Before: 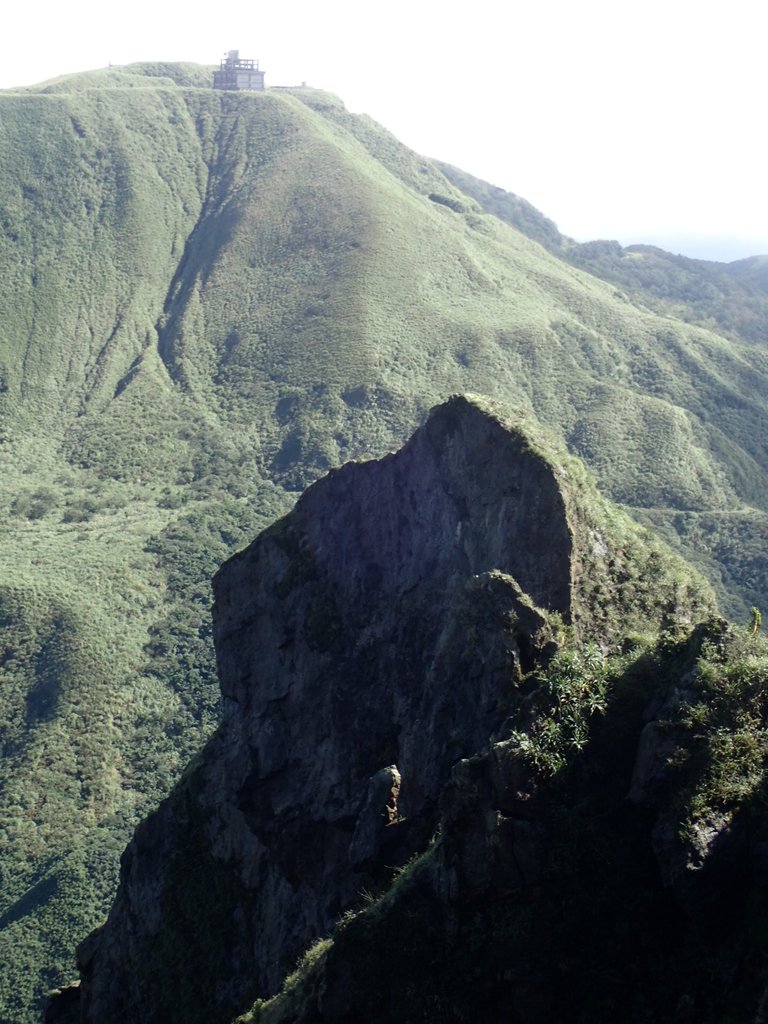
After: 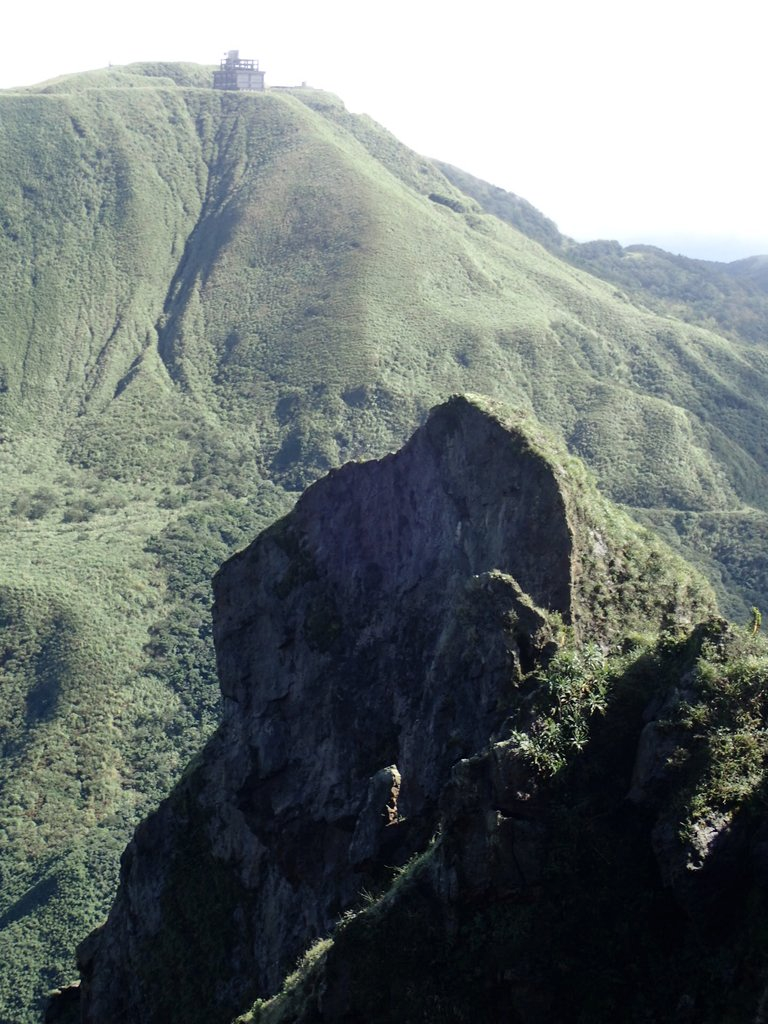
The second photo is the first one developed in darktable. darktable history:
shadows and highlights: shadows 31.38, highlights -0.053, soften with gaussian
